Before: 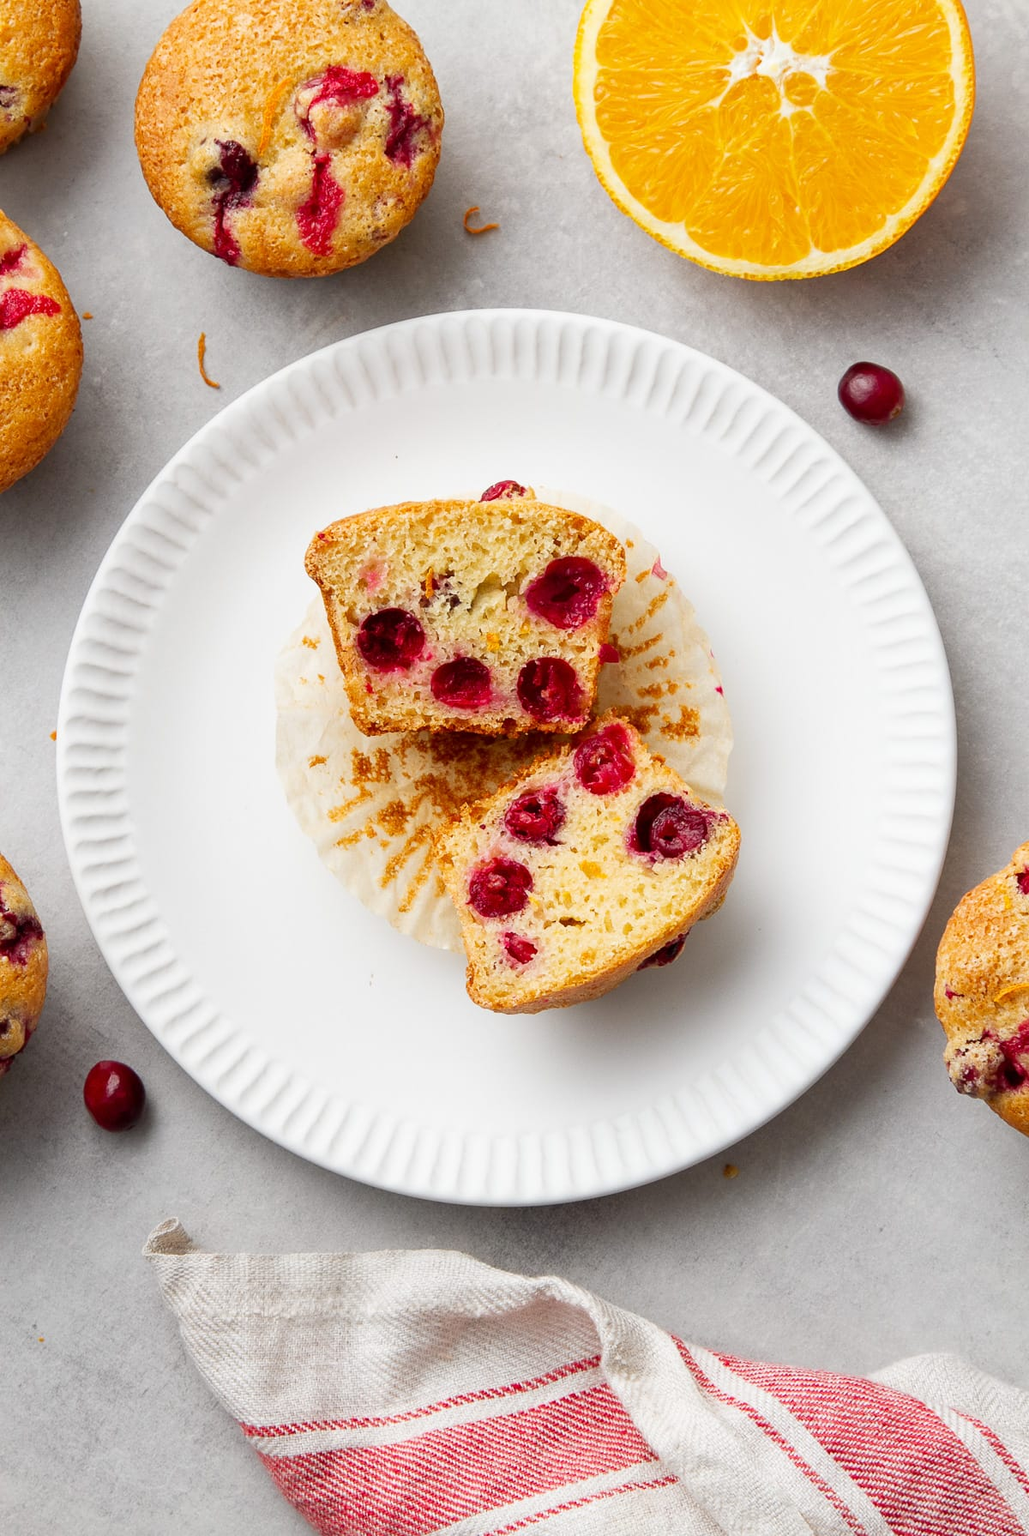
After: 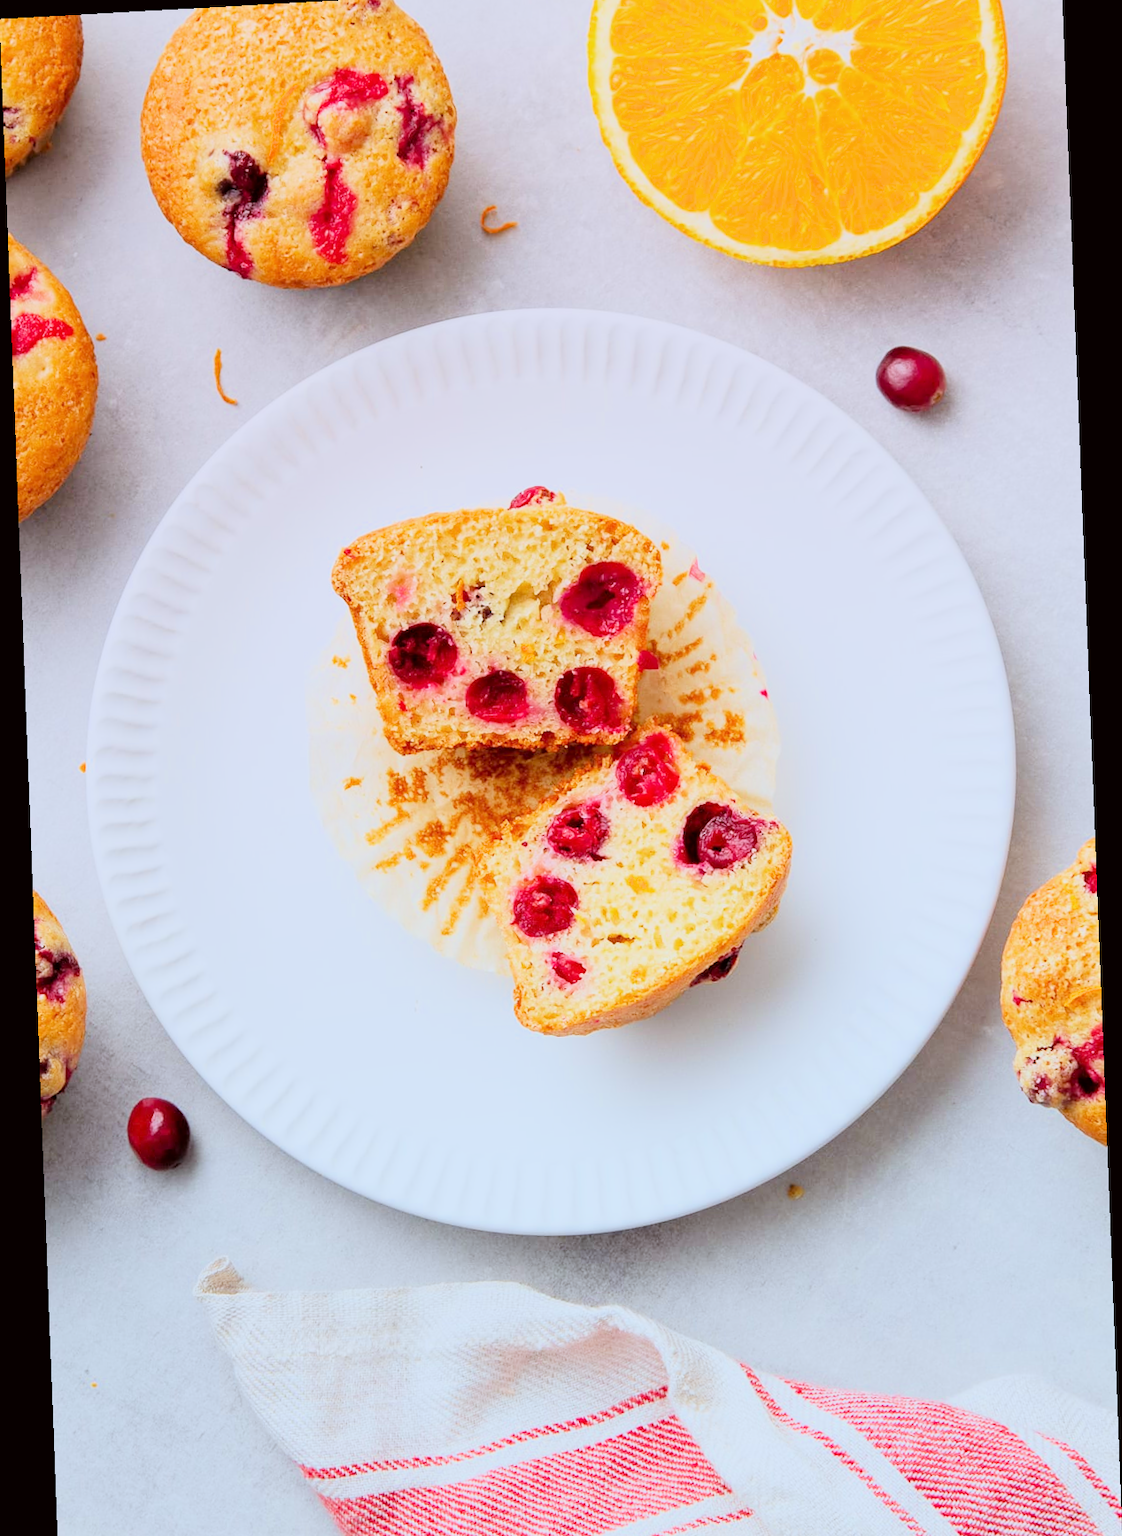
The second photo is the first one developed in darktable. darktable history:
exposure: black level correction 0, exposure 1.55 EV, compensate exposure bias true, compensate highlight preservation false
crop and rotate: top 2.479%, bottom 3.018%
graduated density: density 0.38 EV, hardness 21%, rotation -6.11°, saturation 32%
white balance: red 0.954, blue 1.079
rotate and perspective: rotation -2.22°, lens shift (horizontal) -0.022, automatic cropping off
filmic rgb: black relative exposure -6.15 EV, white relative exposure 6.96 EV, hardness 2.23, color science v6 (2022)
color correction: highlights a* -2.73, highlights b* -2.09, shadows a* 2.41, shadows b* 2.73
